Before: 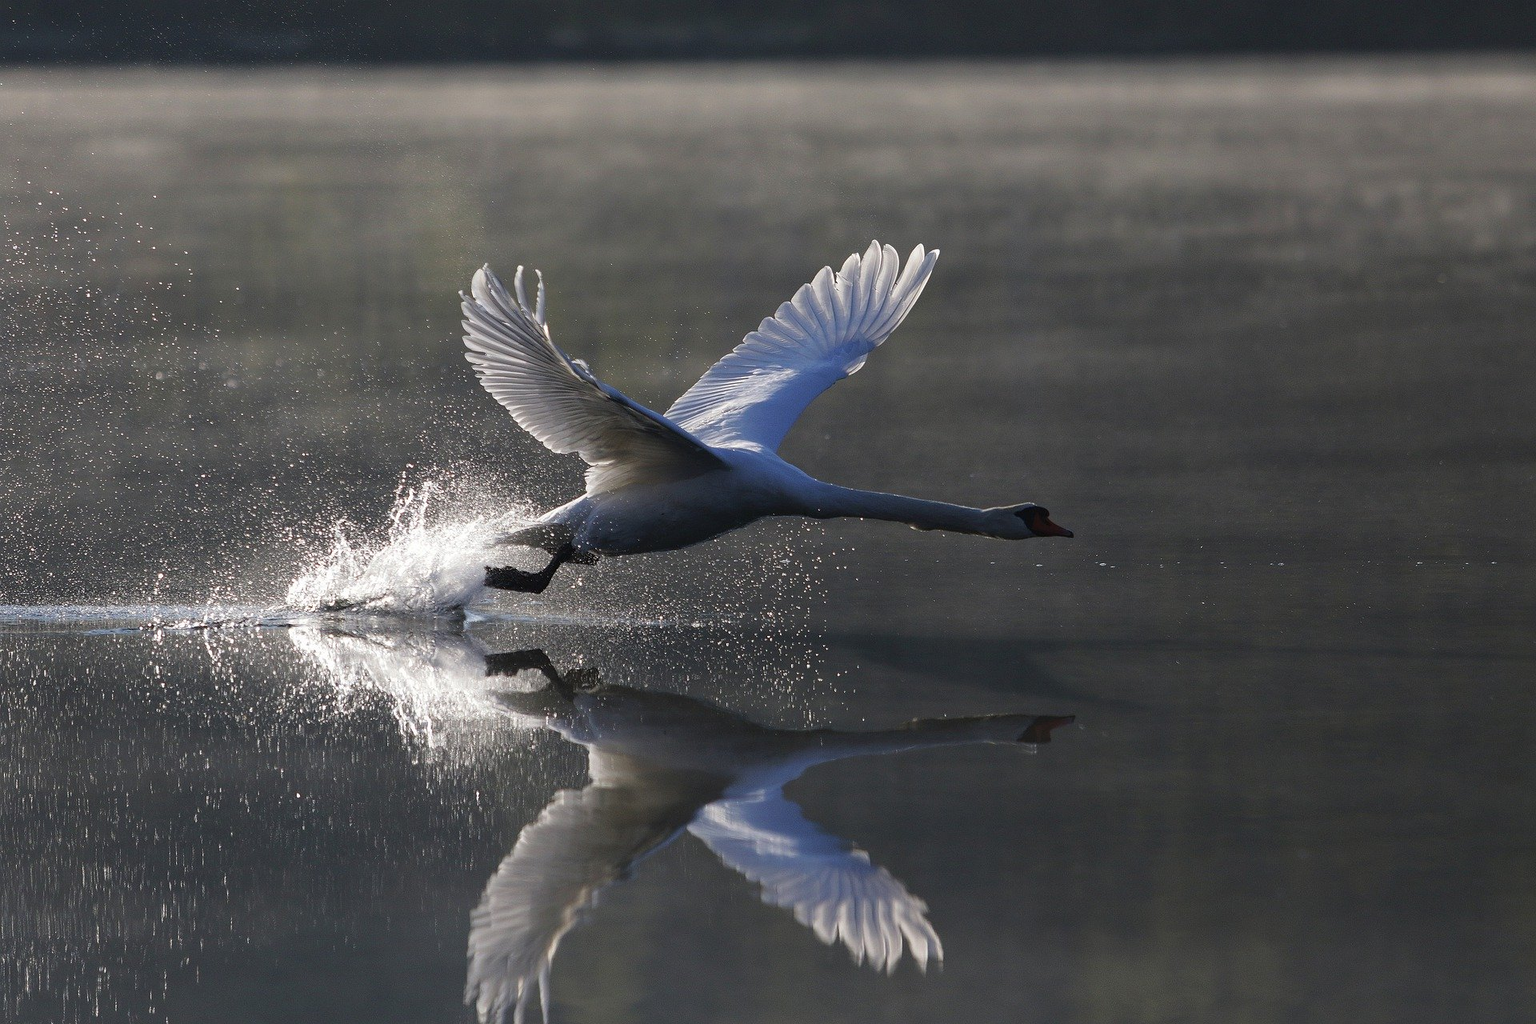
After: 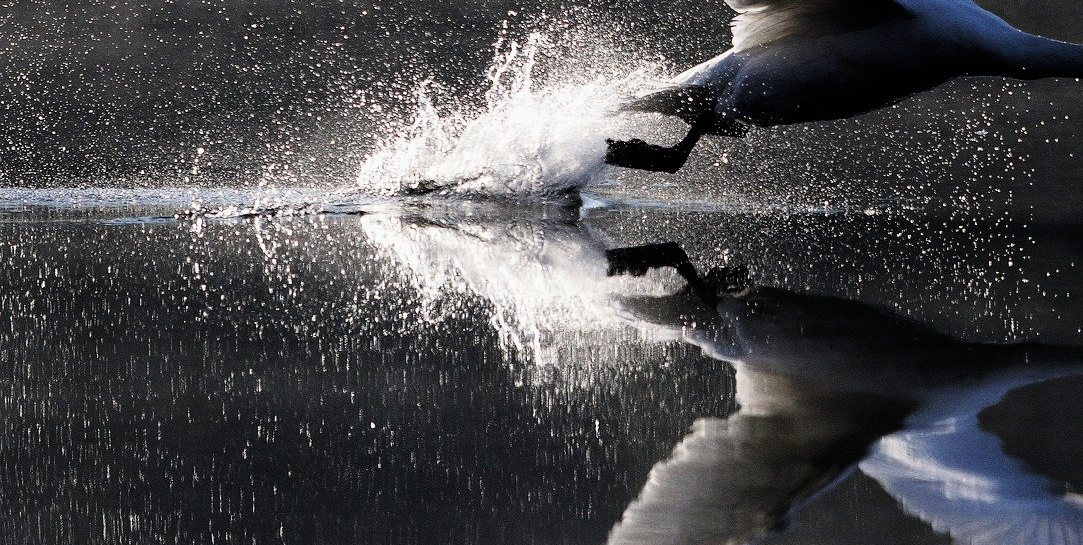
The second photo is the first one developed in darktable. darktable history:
crop: top 44.483%, right 43.593%, bottom 12.892%
filmic rgb: black relative exposure -5.42 EV, white relative exposure 2.85 EV, dynamic range scaling -37.73%, hardness 4, contrast 1.605, highlights saturation mix -0.93%
color correction: saturation 1.1
grain: on, module defaults
